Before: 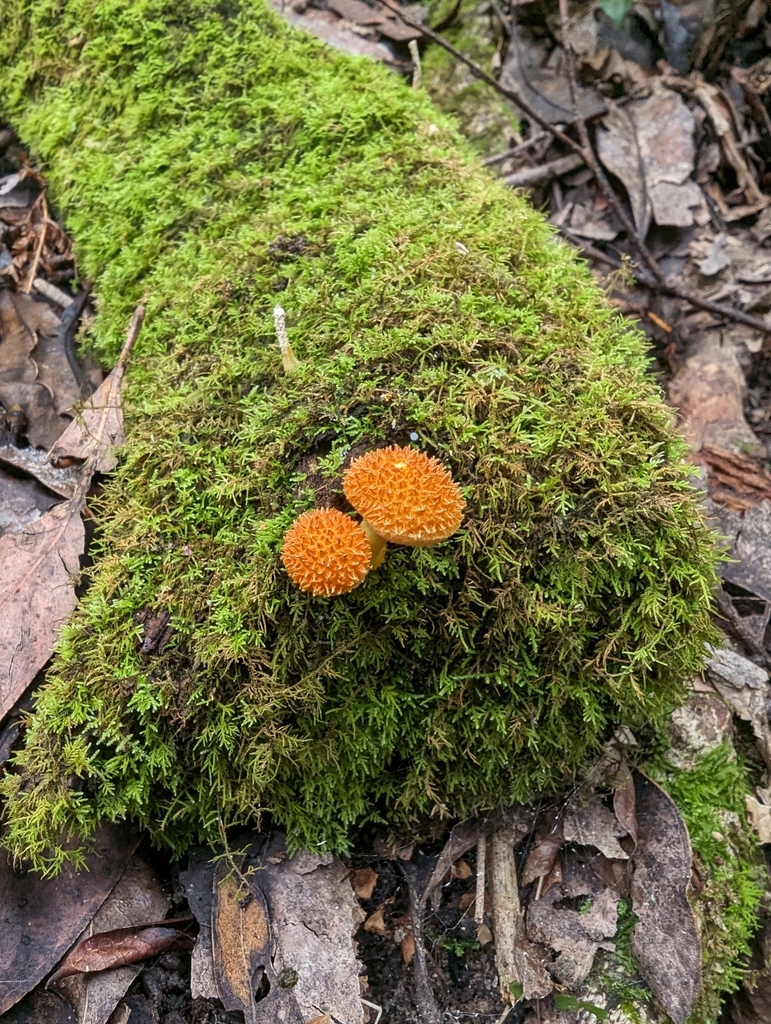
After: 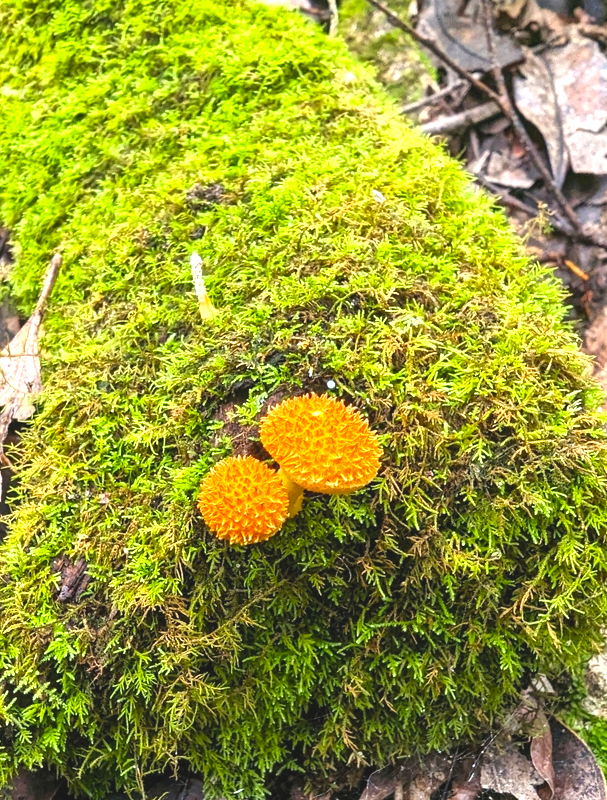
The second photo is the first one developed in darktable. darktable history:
crop and rotate: left 10.77%, top 5.1%, right 10.41%, bottom 16.76%
color balance rgb: perceptual saturation grading › global saturation 25%, global vibrance 20%
exposure: black level correction -0.005, exposure 1.002 EV, compensate highlight preservation false
